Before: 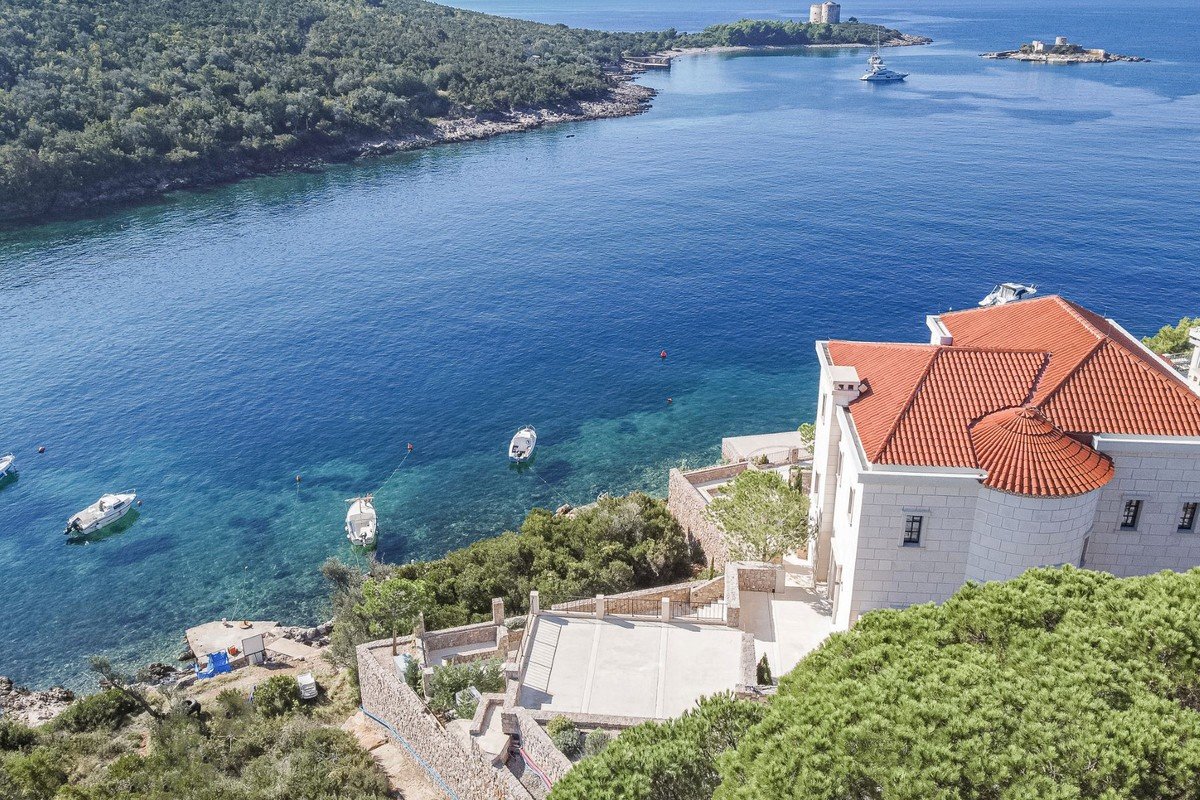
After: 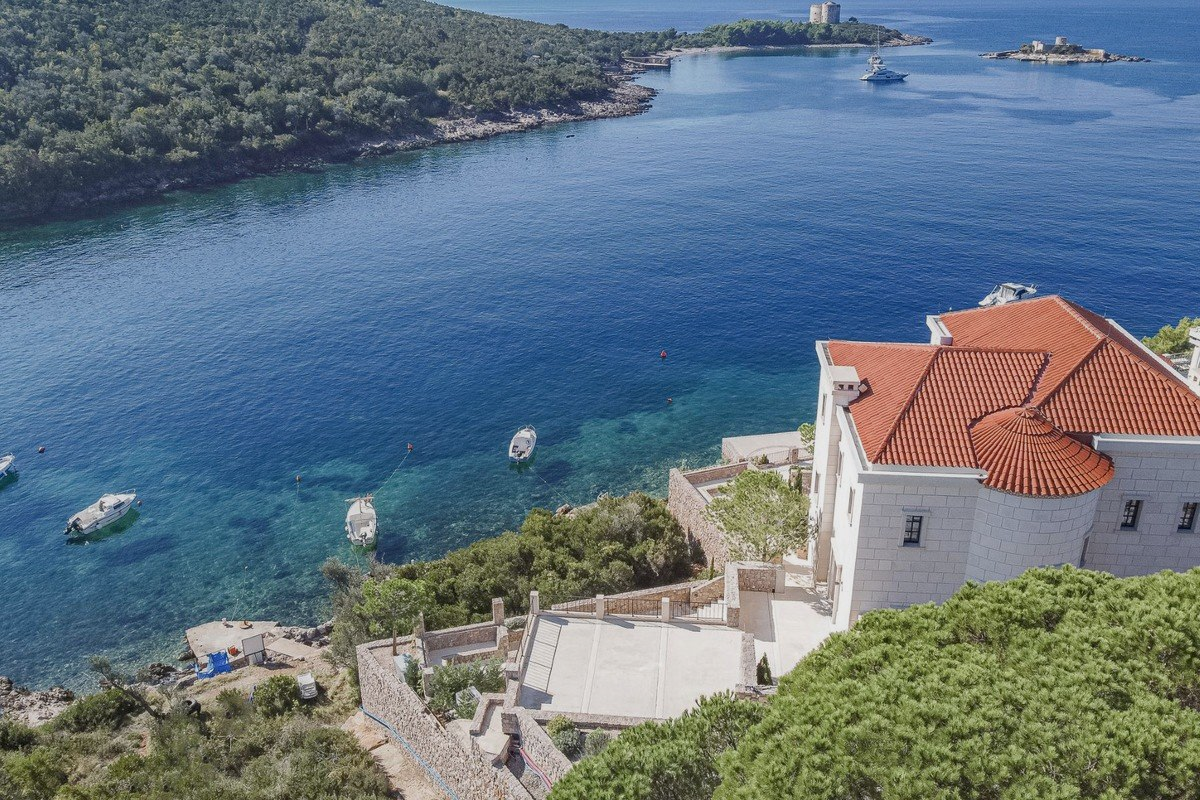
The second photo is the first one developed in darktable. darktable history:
tone equalizer: -8 EV 0.257 EV, -7 EV 0.438 EV, -6 EV 0.441 EV, -5 EV 0.242 EV, -3 EV -0.255 EV, -2 EV -0.435 EV, -1 EV -0.433 EV, +0 EV -0.232 EV, mask exposure compensation -0.497 EV
